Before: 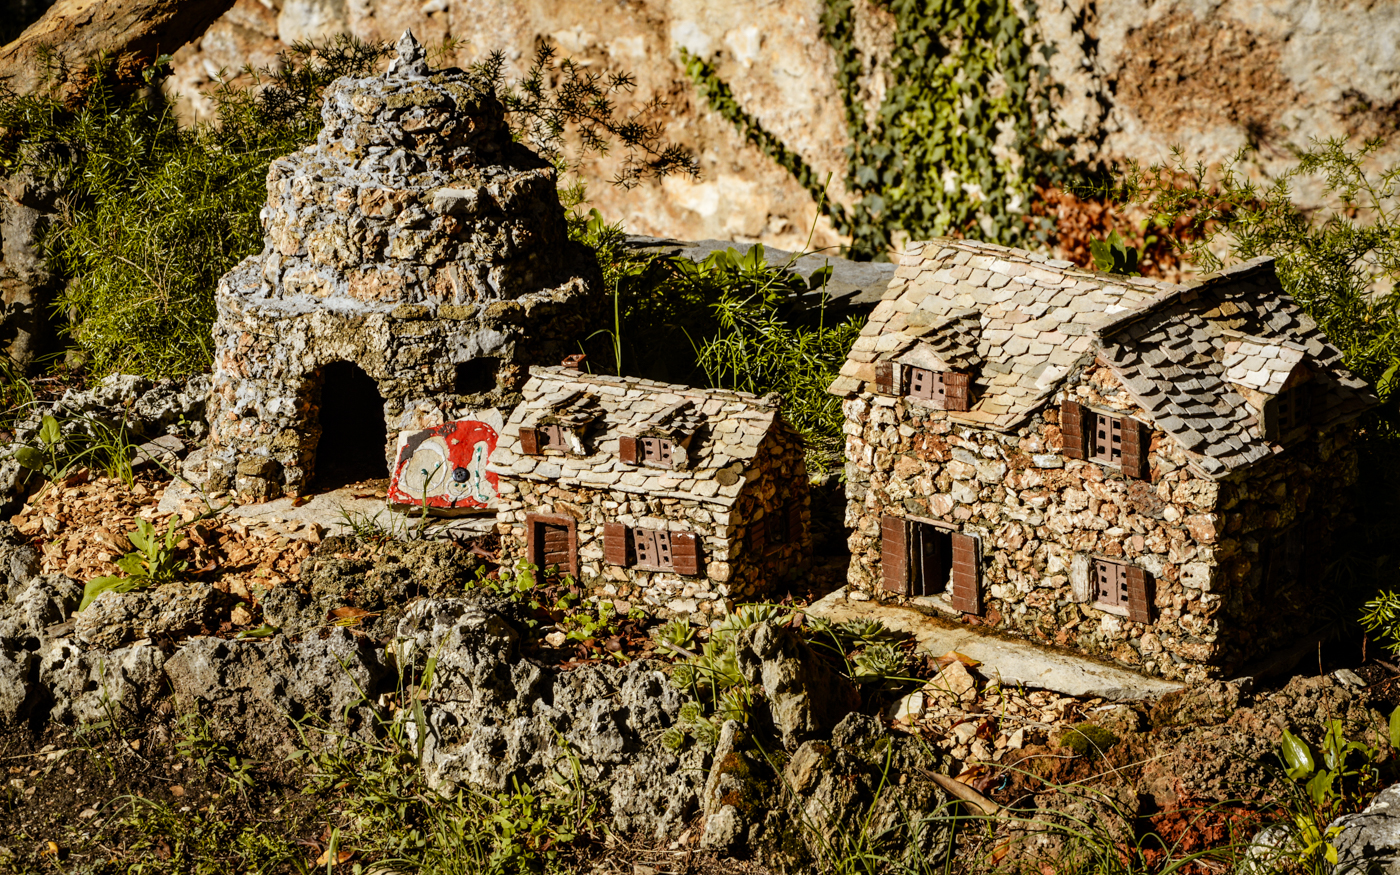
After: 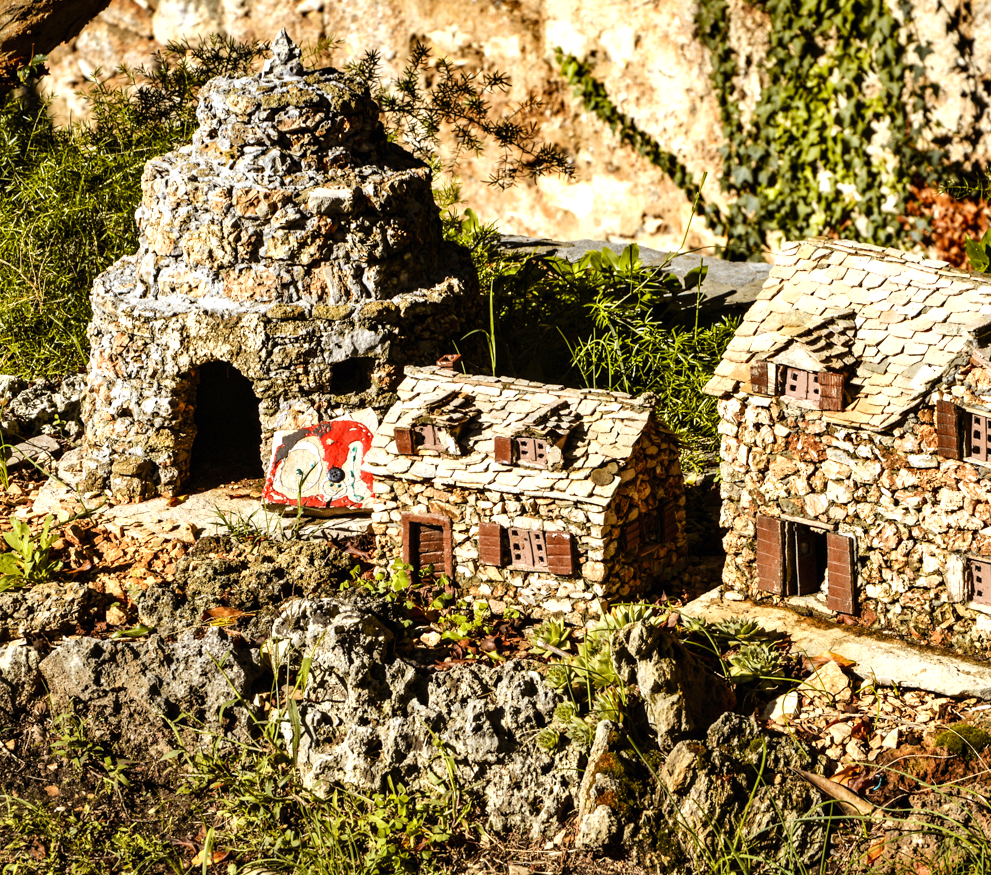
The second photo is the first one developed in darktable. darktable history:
shadows and highlights: white point adjustment 1.04, soften with gaussian
crop and rotate: left 9.023%, right 20.146%
exposure: black level correction 0, exposure 0.69 EV, compensate highlight preservation false
